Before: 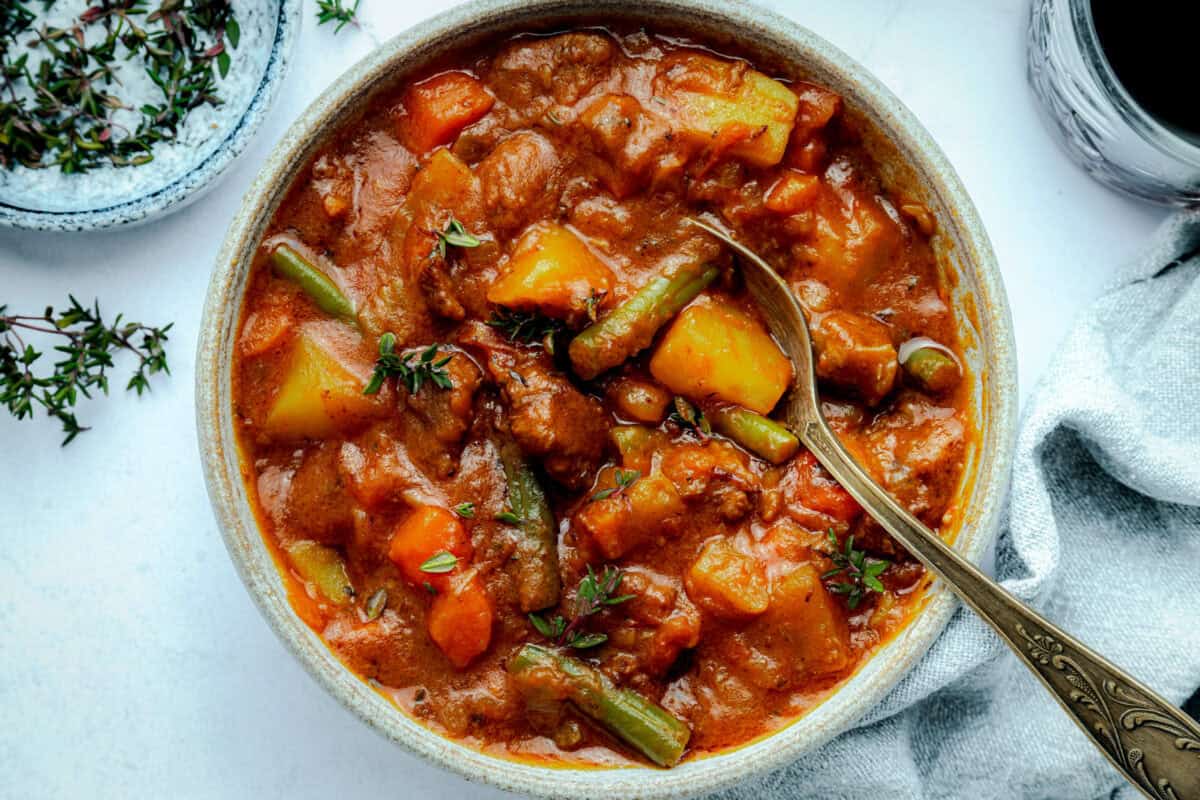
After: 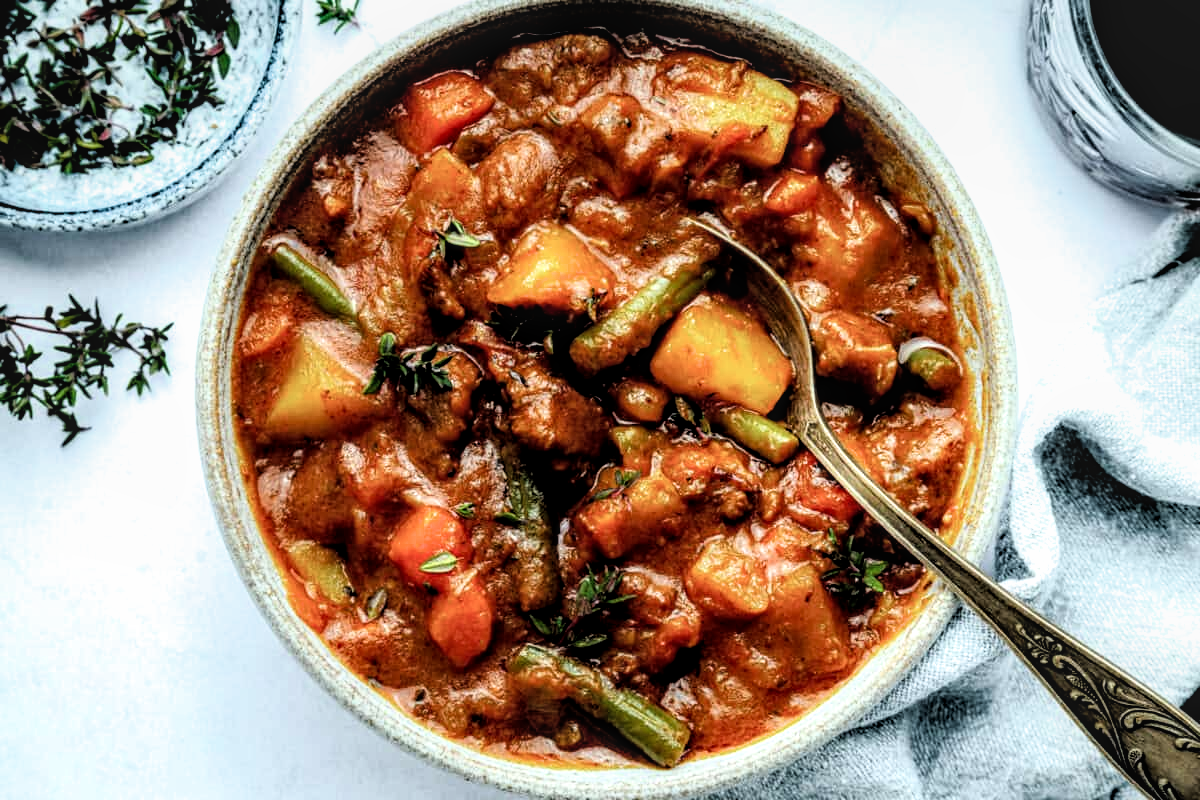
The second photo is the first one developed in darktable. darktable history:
local contrast: on, module defaults
filmic rgb: black relative exposure -3.63 EV, white relative exposure 2.16 EV, hardness 3.62
